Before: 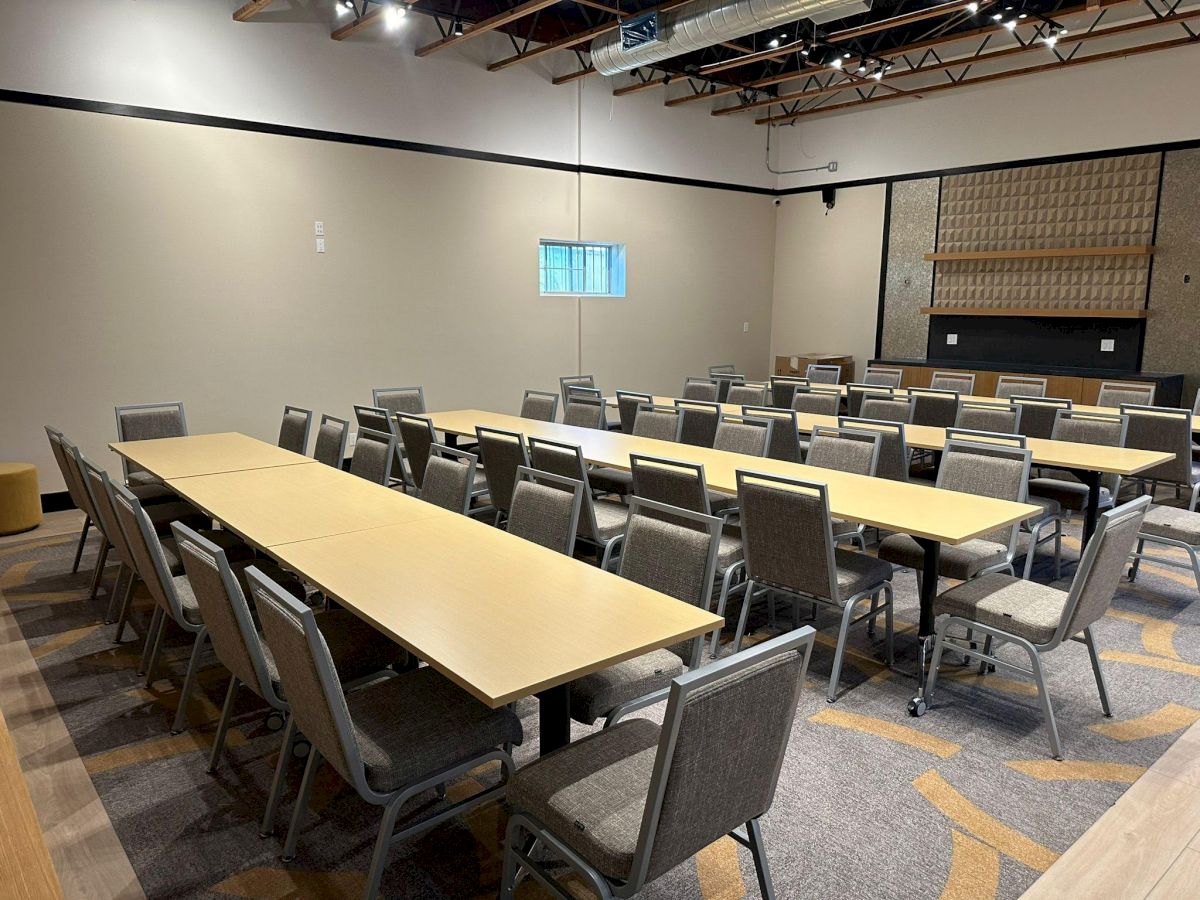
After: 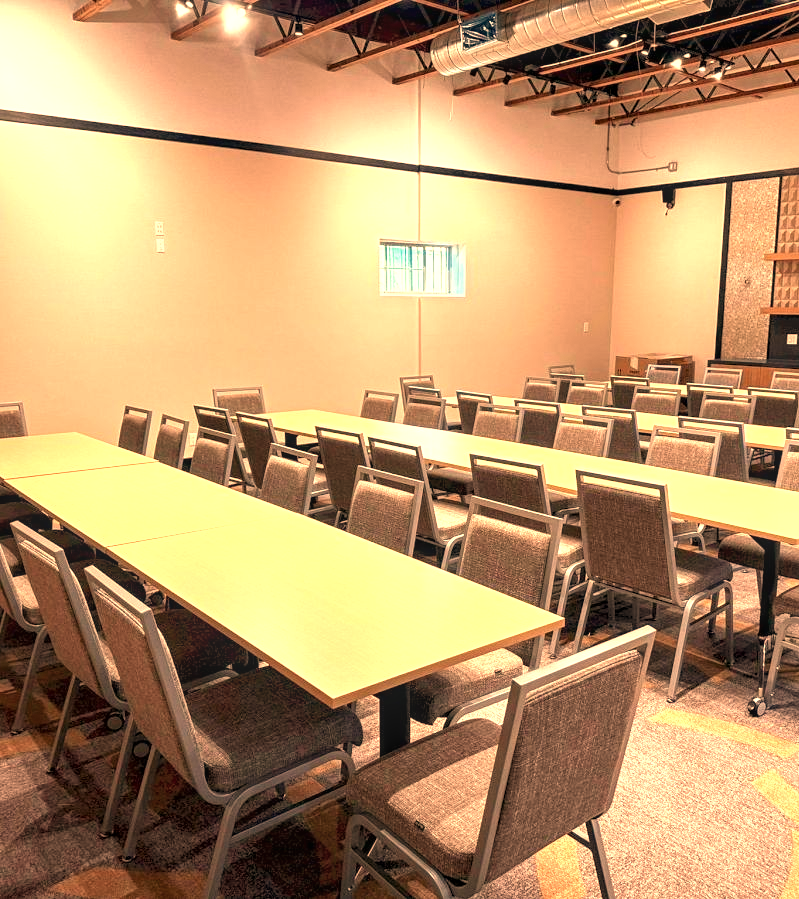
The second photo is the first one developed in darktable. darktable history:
local contrast: on, module defaults
exposure: exposure 0.74 EV, compensate highlight preservation false
color calibration: x 0.37, y 0.382, temperature 4313.32 K
white balance: red 1.467, blue 0.684
crop and rotate: left 13.342%, right 19.991%
